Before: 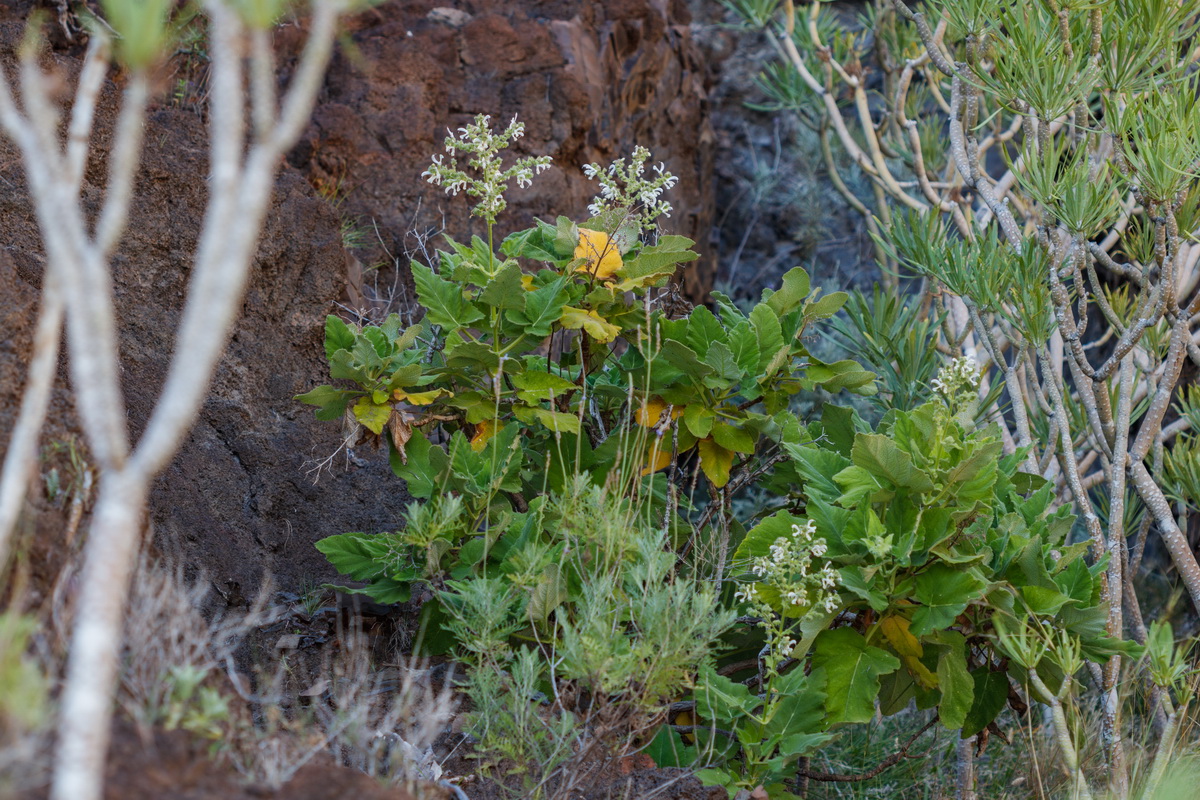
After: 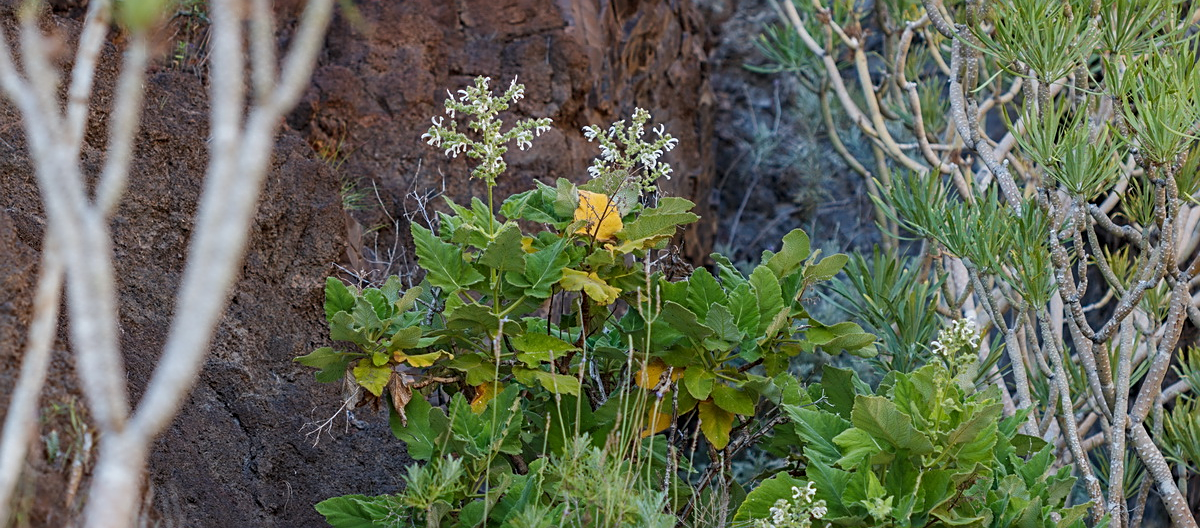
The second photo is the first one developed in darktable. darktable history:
crop and rotate: top 4.791%, bottom 29.109%
sharpen: on, module defaults
